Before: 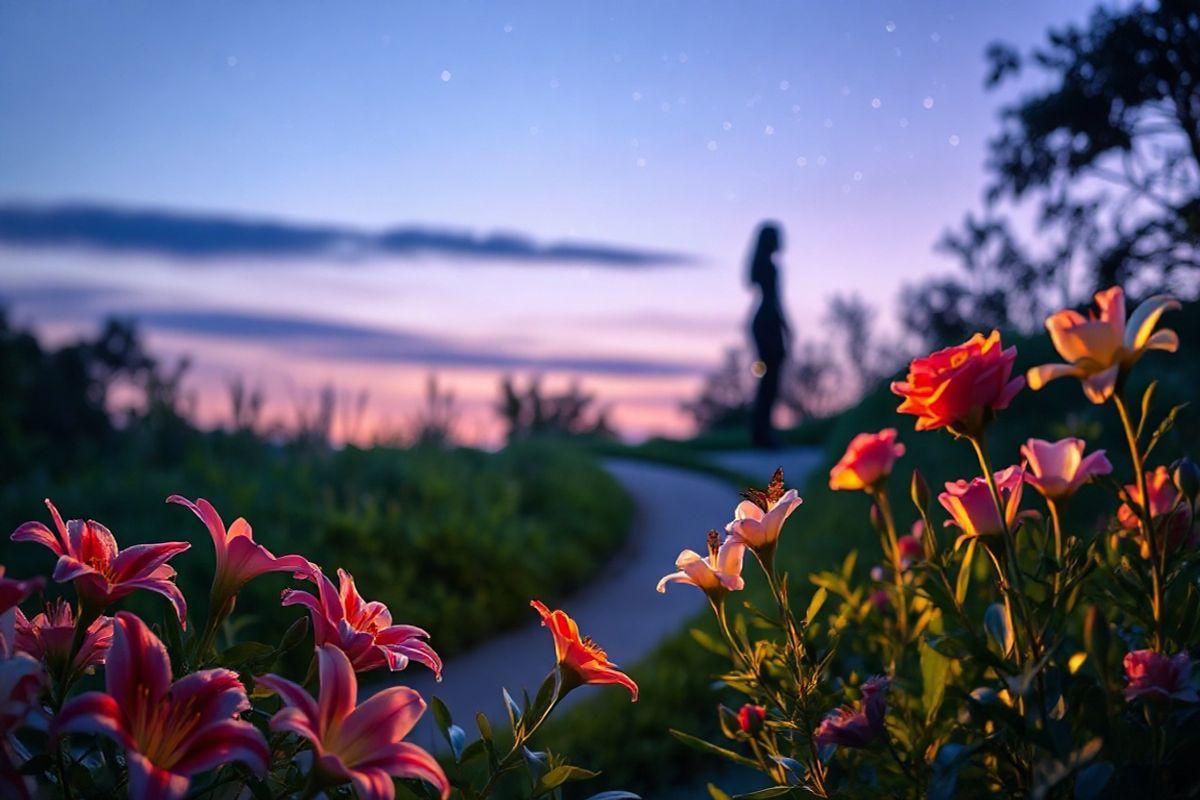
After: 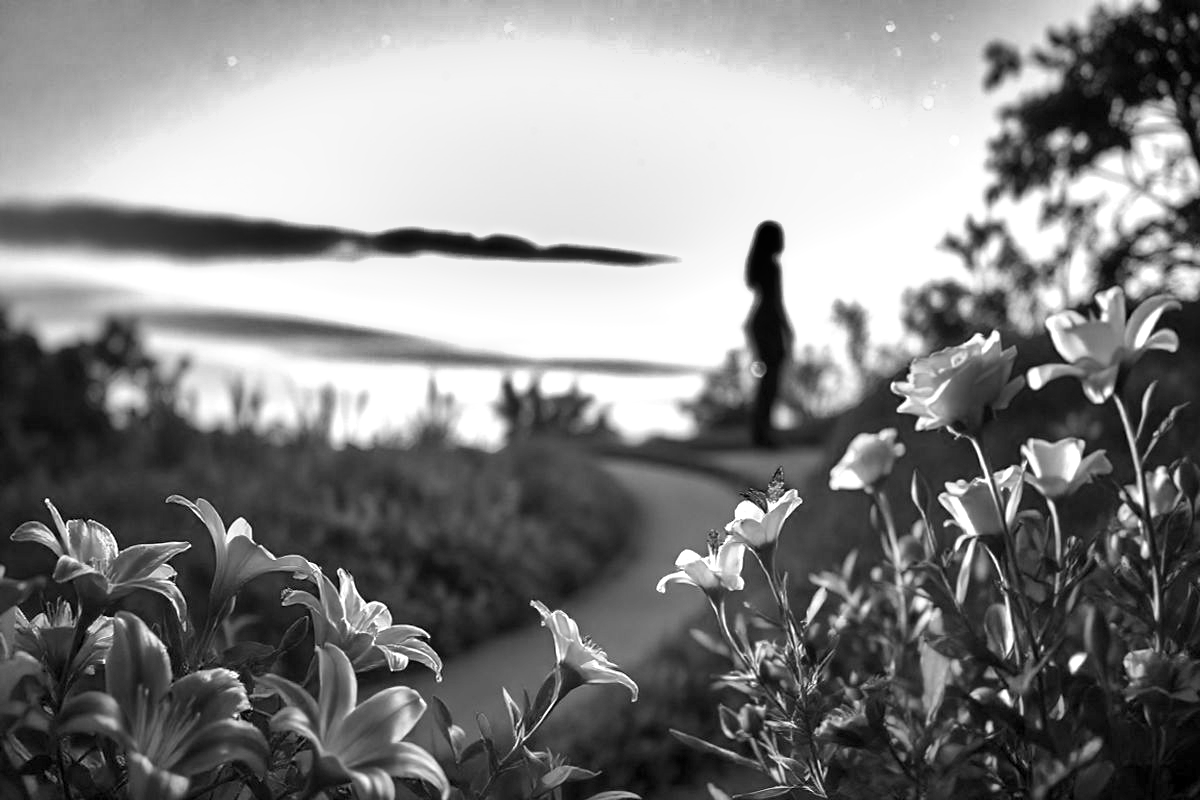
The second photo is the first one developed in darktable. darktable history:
exposure: black level correction 0.001, exposure 1.398 EV, compensate exposure bias true, compensate highlight preservation false
monochrome: a 32, b 64, size 2.3
shadows and highlights: shadows 30.63, highlights -63.22, shadows color adjustment 98%, highlights color adjustment 58.61%, soften with gaussian
